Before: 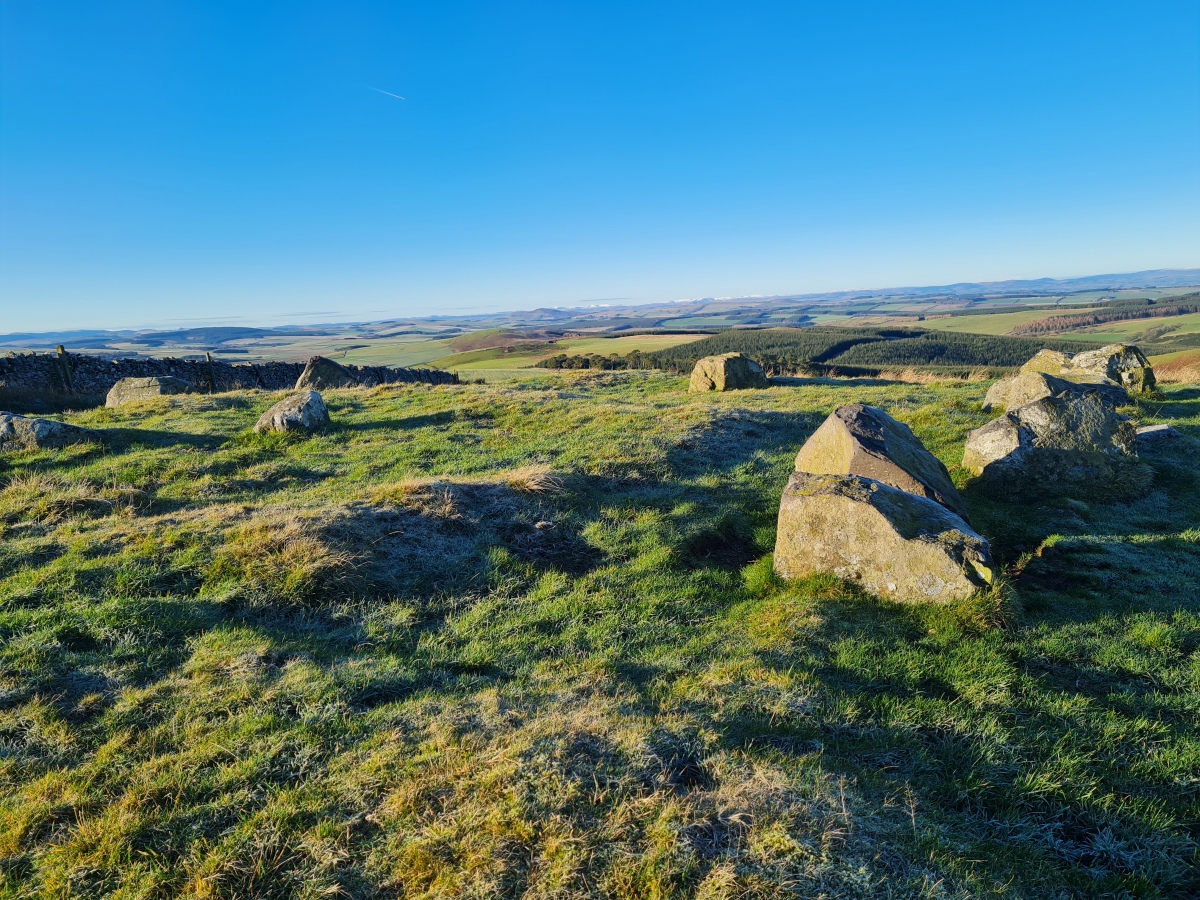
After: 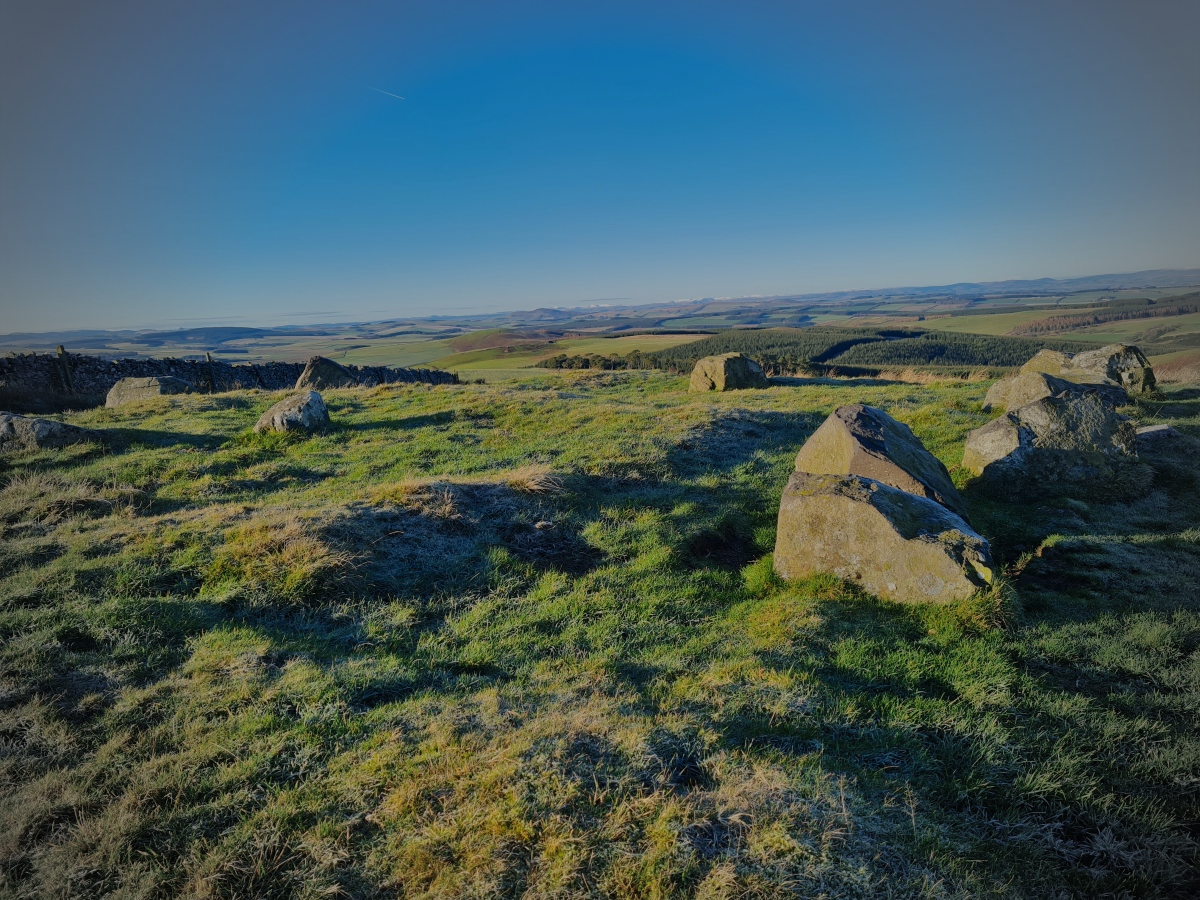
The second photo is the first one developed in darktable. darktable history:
shadows and highlights: on, module defaults
vignetting: fall-off start 67.15%, brightness -0.442, saturation -0.691, width/height ratio 1.011, unbound false
tone equalizer: -8 EV -2 EV, -7 EV -2 EV, -6 EV -2 EV, -5 EV -2 EV, -4 EV -2 EV, -3 EV -2 EV, -2 EV -2 EV, -1 EV -1.63 EV, +0 EV -2 EV
exposure: black level correction 0, exposure 1 EV, compensate highlight preservation false
